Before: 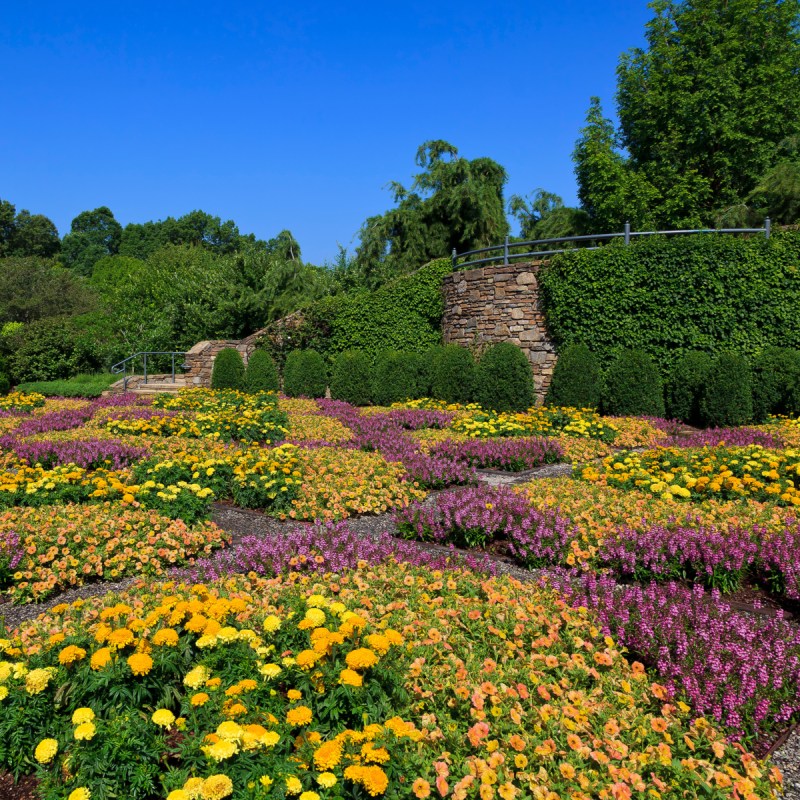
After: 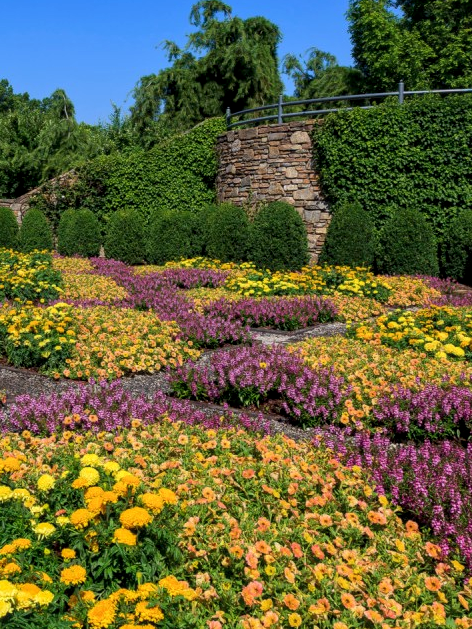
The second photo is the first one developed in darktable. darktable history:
crop and rotate: left 28.256%, top 17.734%, right 12.656%, bottom 3.573%
local contrast: on, module defaults
exposure: compensate highlight preservation false
